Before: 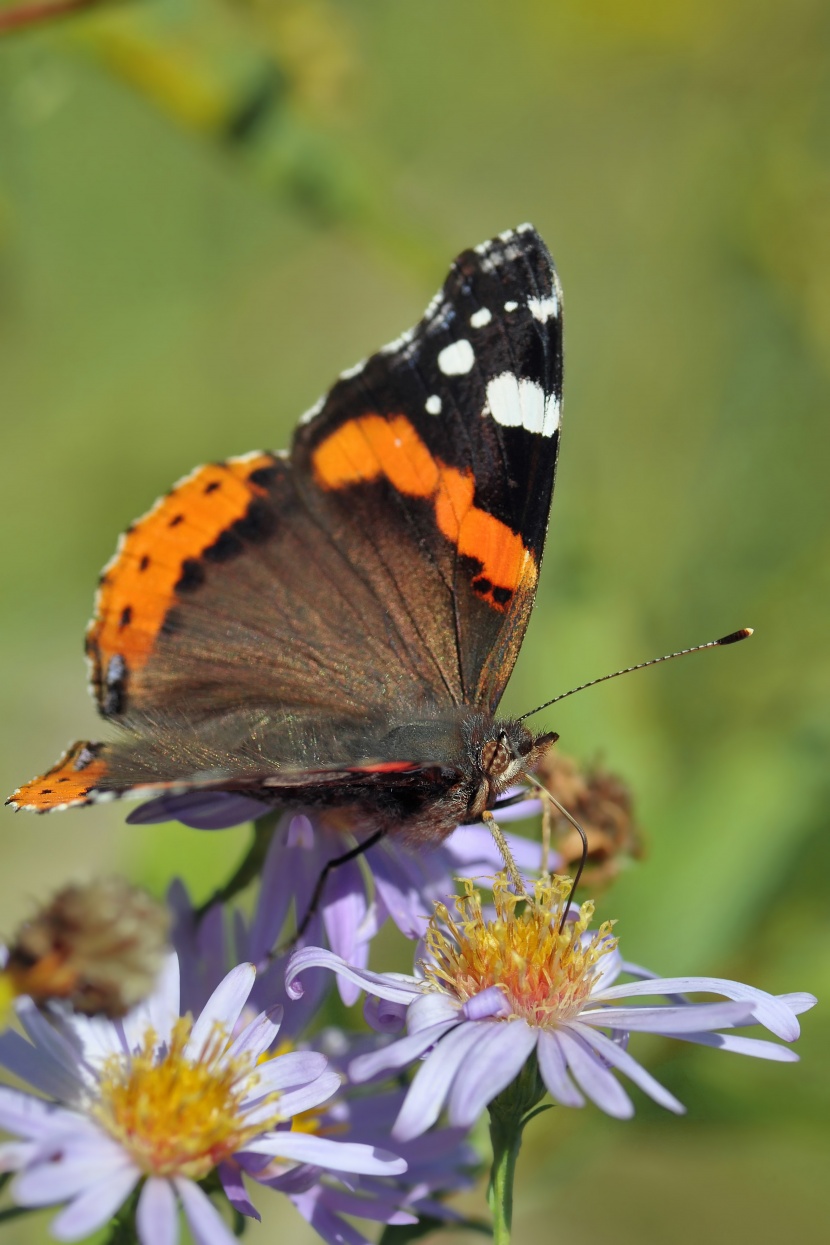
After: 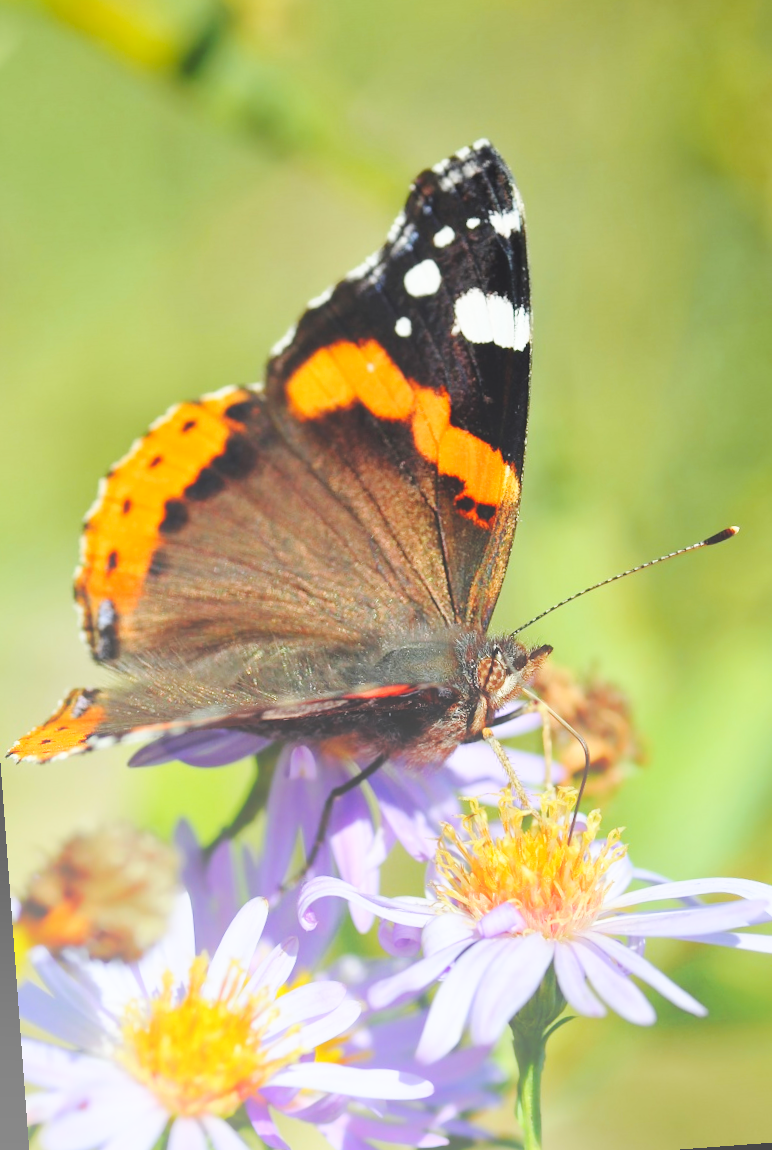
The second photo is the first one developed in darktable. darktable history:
bloom: size 38%, threshold 95%, strength 30%
crop: left 6.446%, top 8.188%, right 9.538%, bottom 3.548%
base curve: curves: ch0 [(0, 0) (0.028, 0.03) (0.121, 0.232) (0.46, 0.748) (0.859, 0.968) (1, 1)], preserve colors none
rotate and perspective: rotation -4.25°, automatic cropping off
